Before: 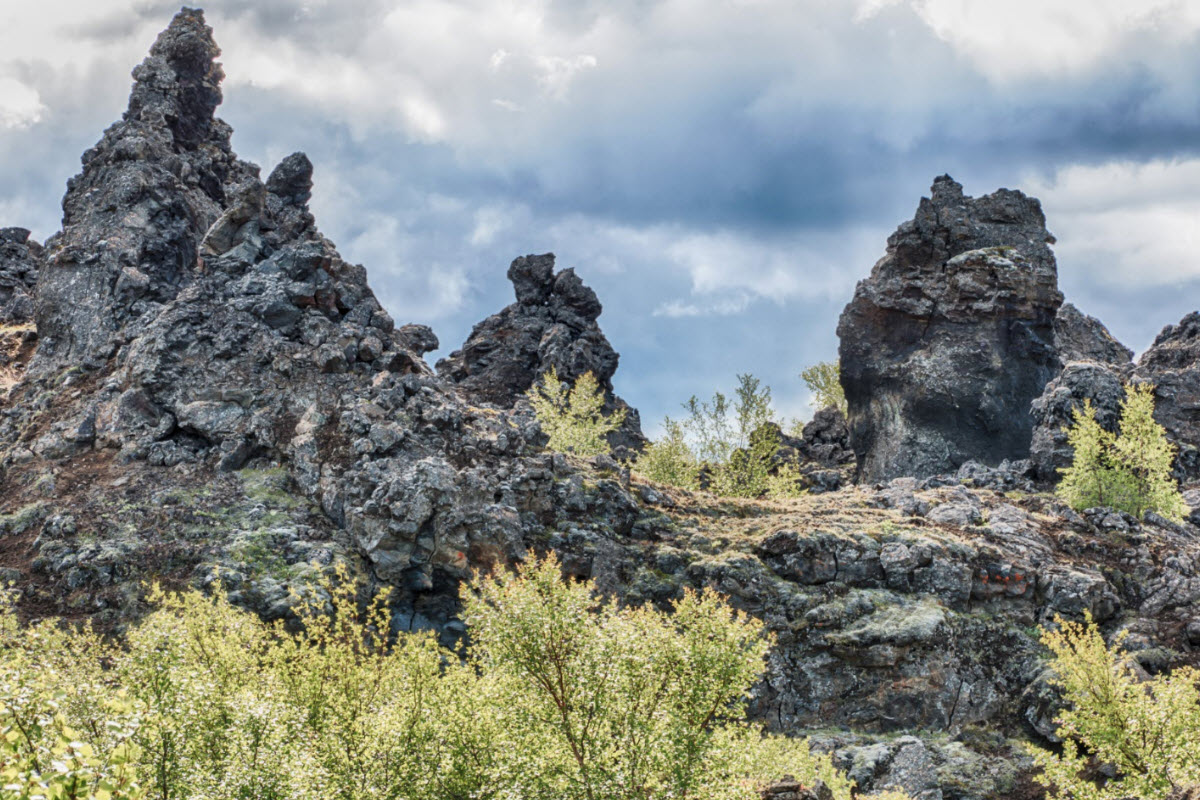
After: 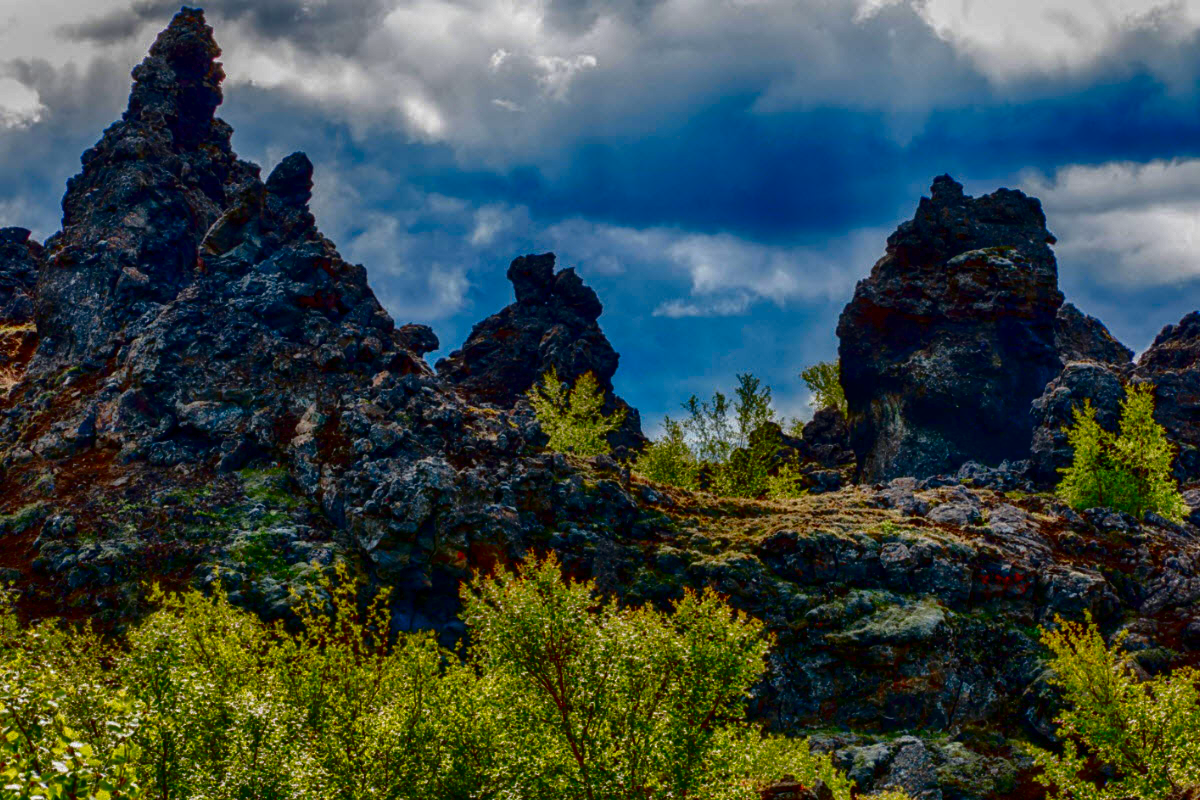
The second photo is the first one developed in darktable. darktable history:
shadows and highlights: shadows 43.06, highlights 6.94
contrast brightness saturation: brightness -1, saturation 1
